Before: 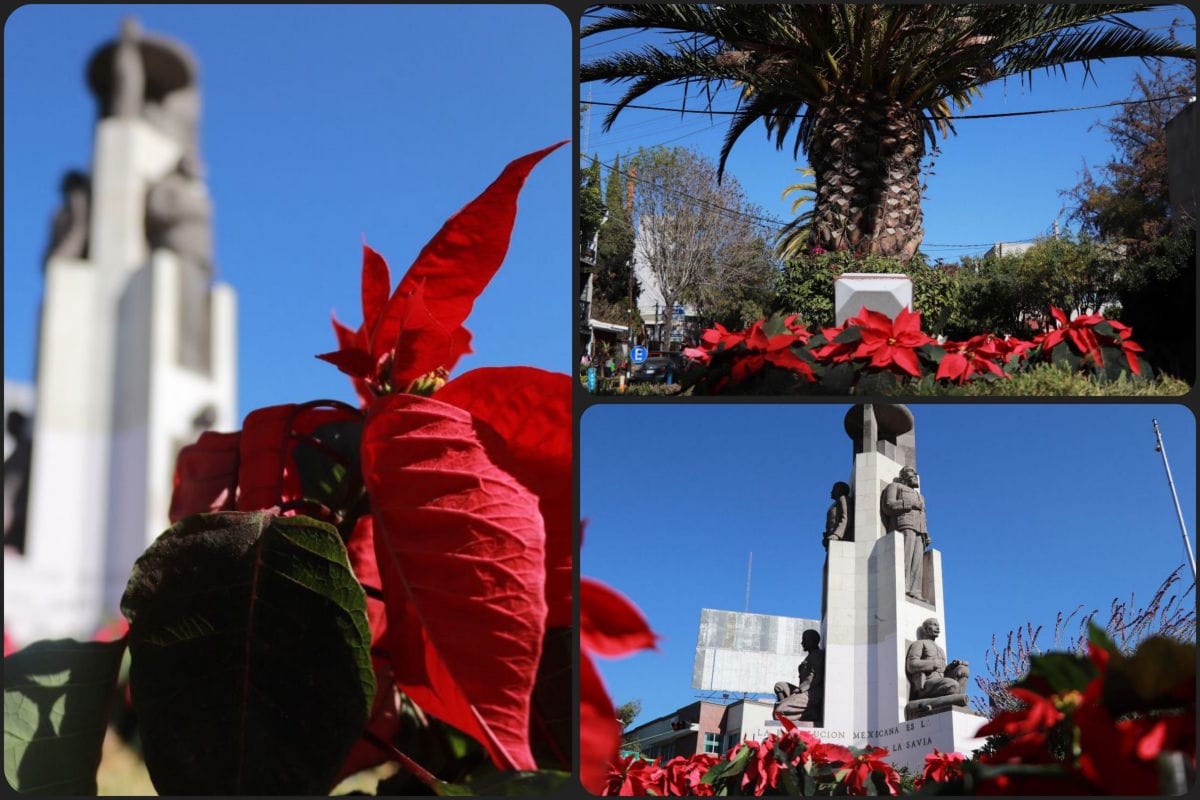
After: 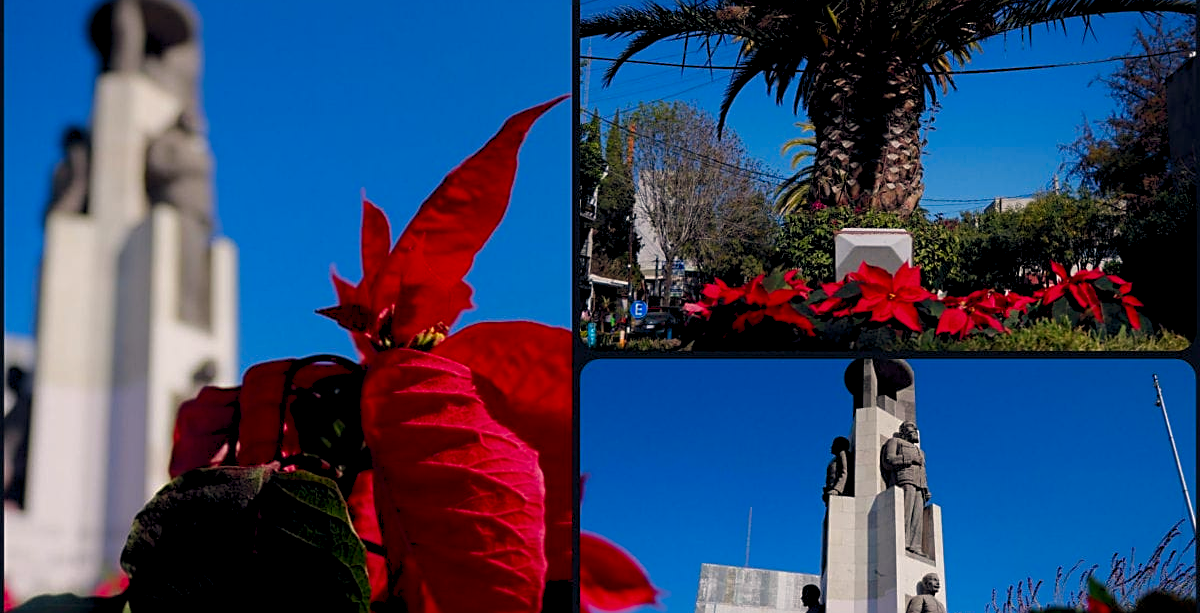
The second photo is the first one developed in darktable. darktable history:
contrast brightness saturation: brightness -0.25, saturation 0.2
crop: top 5.667%, bottom 17.637%
rgb levels: preserve colors sum RGB, levels [[0.038, 0.433, 0.934], [0, 0.5, 1], [0, 0.5, 1]]
sharpen: on, module defaults
color balance rgb: shadows lift › hue 87.51°, highlights gain › chroma 1.62%, highlights gain › hue 55.1°, global offset › chroma 0.1%, global offset › hue 253.66°, linear chroma grading › global chroma 0.5%
shadows and highlights: shadows -23.08, highlights 46.15, soften with gaussian
